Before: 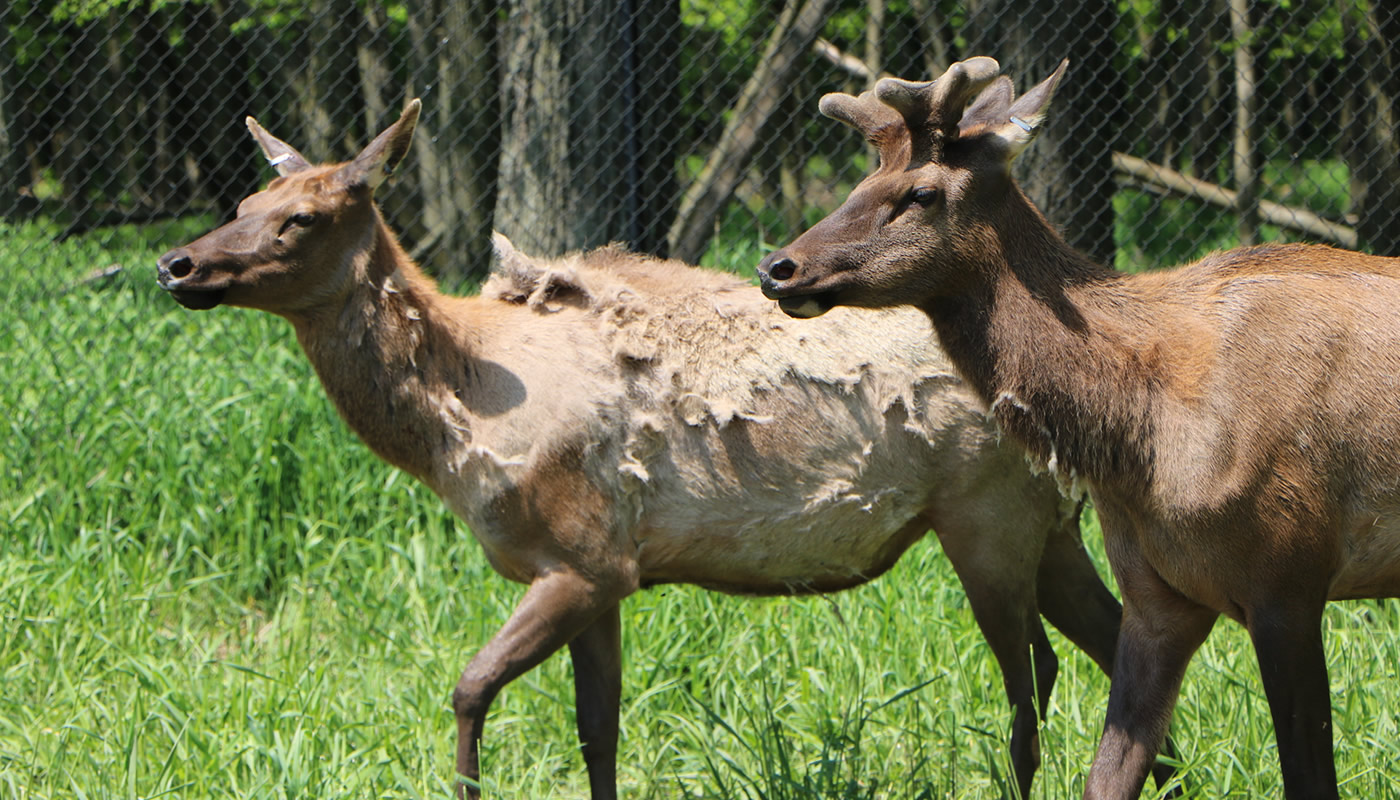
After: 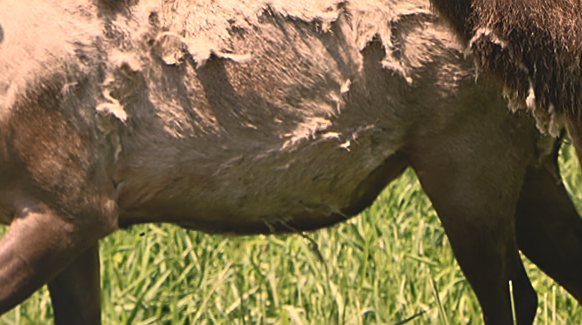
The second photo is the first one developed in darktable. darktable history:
bloom: size 38%, threshold 95%, strength 30%
color balance rgb: perceptual saturation grading › highlights -31.88%, perceptual saturation grading › mid-tones 5.8%, perceptual saturation grading › shadows 18.12%, perceptual brilliance grading › highlights 3.62%, perceptual brilliance grading › mid-tones -18.12%, perceptual brilliance grading › shadows -41.3%
rotate and perspective: rotation -0.45°, automatic cropping original format, crop left 0.008, crop right 0.992, crop top 0.012, crop bottom 0.988
color correction: highlights a* 17.88, highlights b* 18.79
crop: left 37.221%, top 45.169%, right 20.63%, bottom 13.777%
sharpen: on, module defaults
